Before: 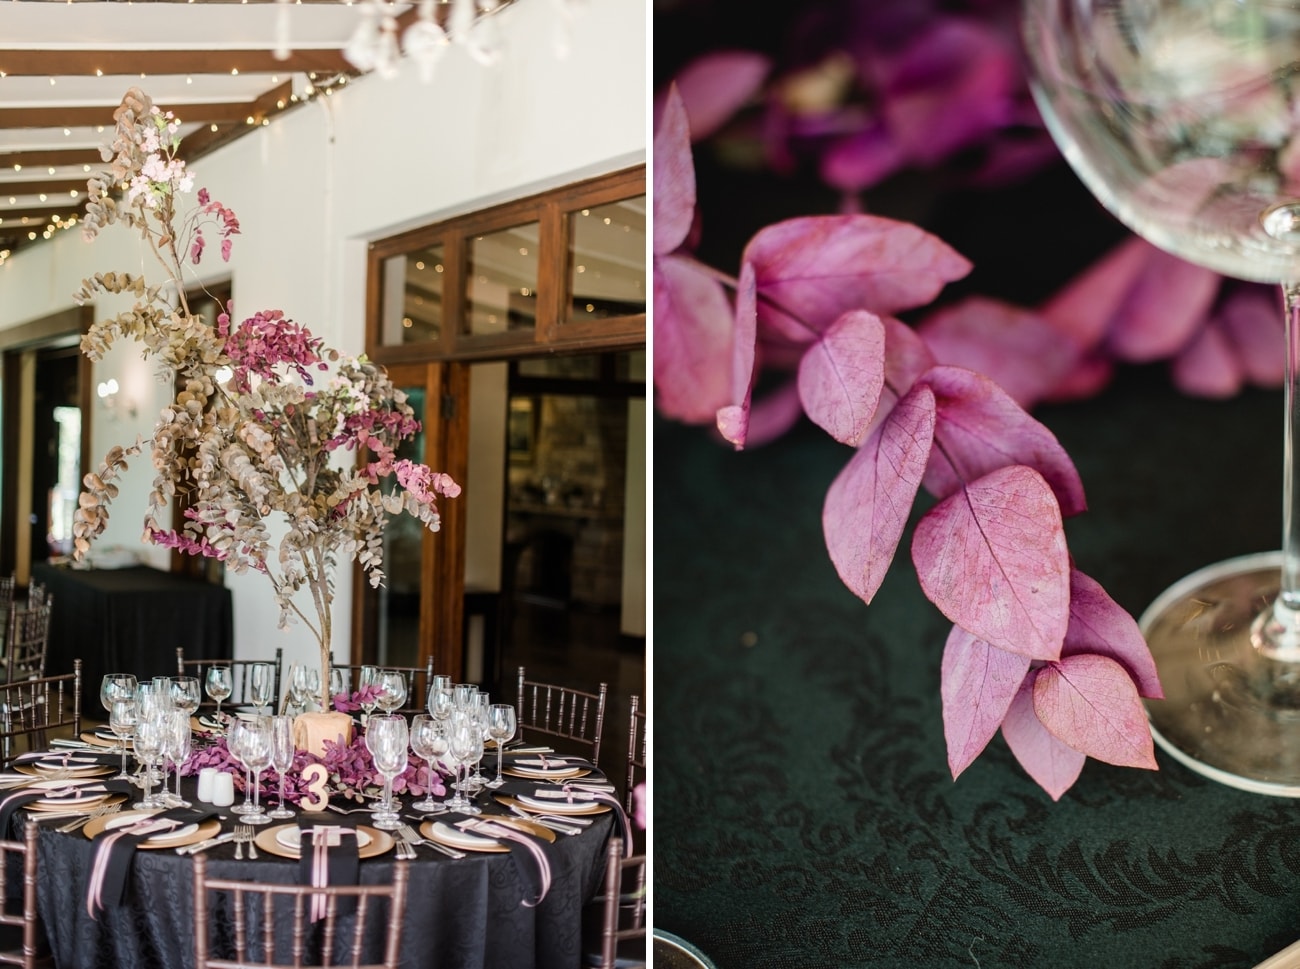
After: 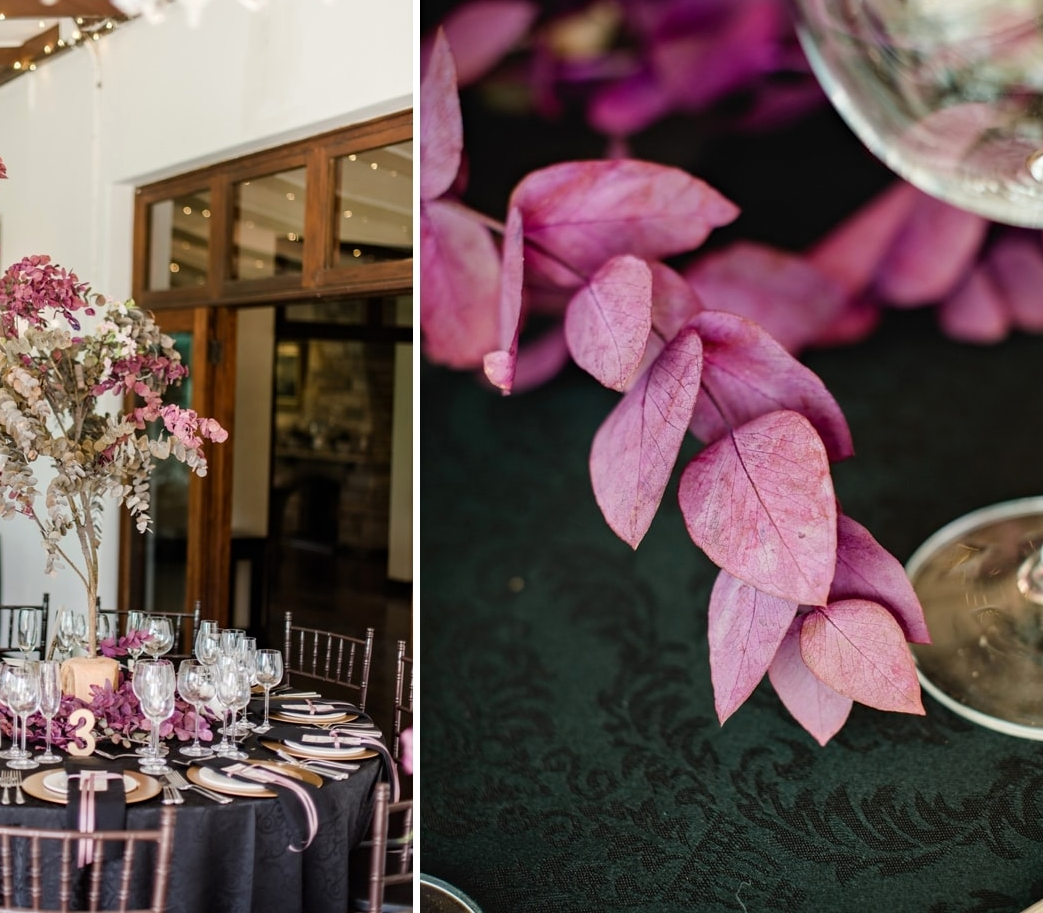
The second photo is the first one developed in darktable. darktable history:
exposure: exposure 0 EV, compensate highlight preservation false
haze removal: strength 0.1, compatibility mode true, adaptive false
crop and rotate: left 17.959%, top 5.771%, right 1.742%
